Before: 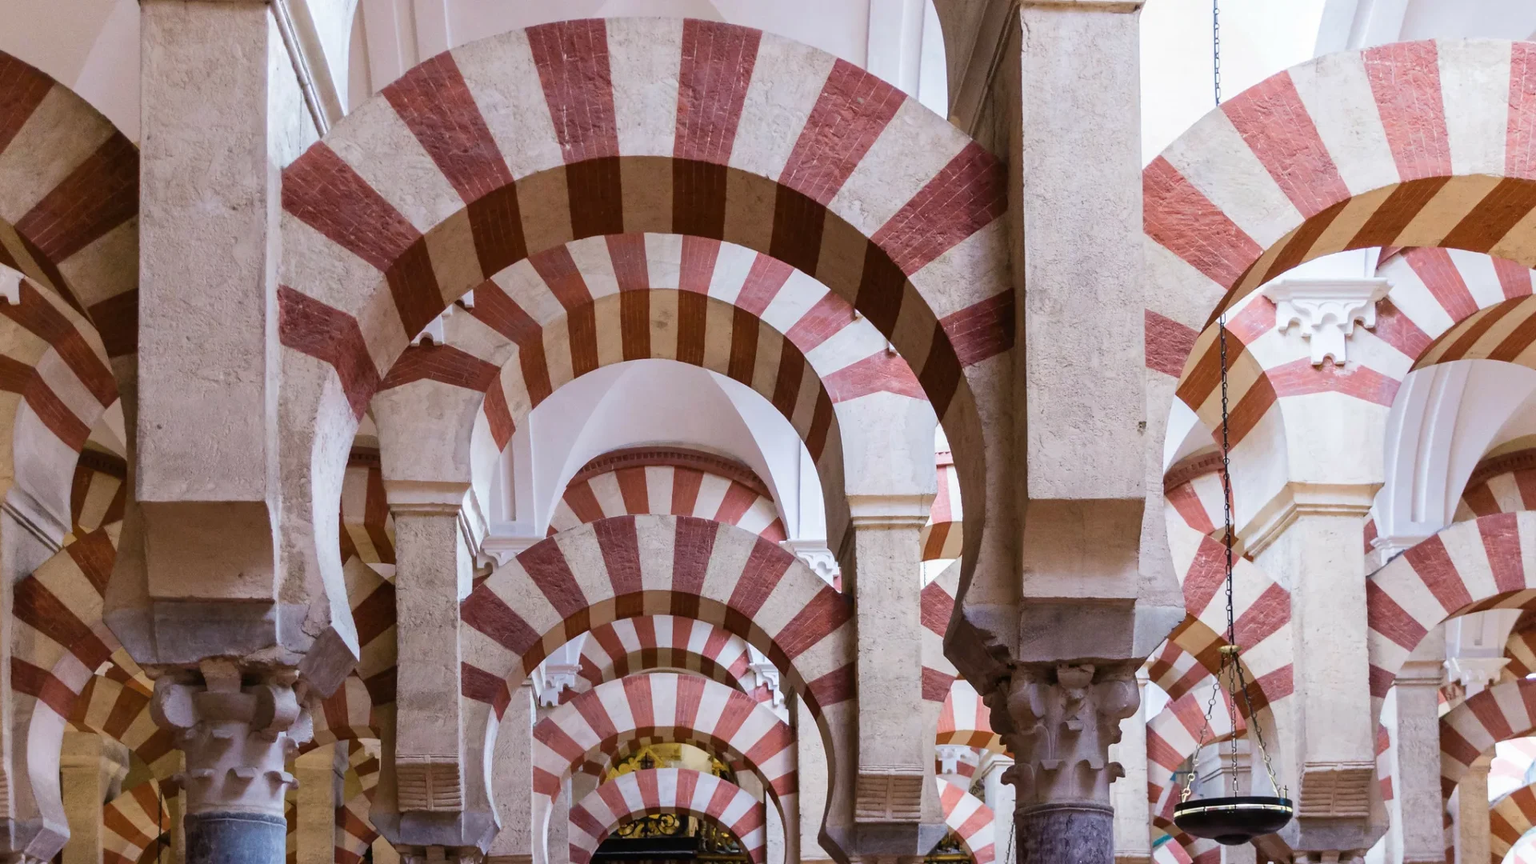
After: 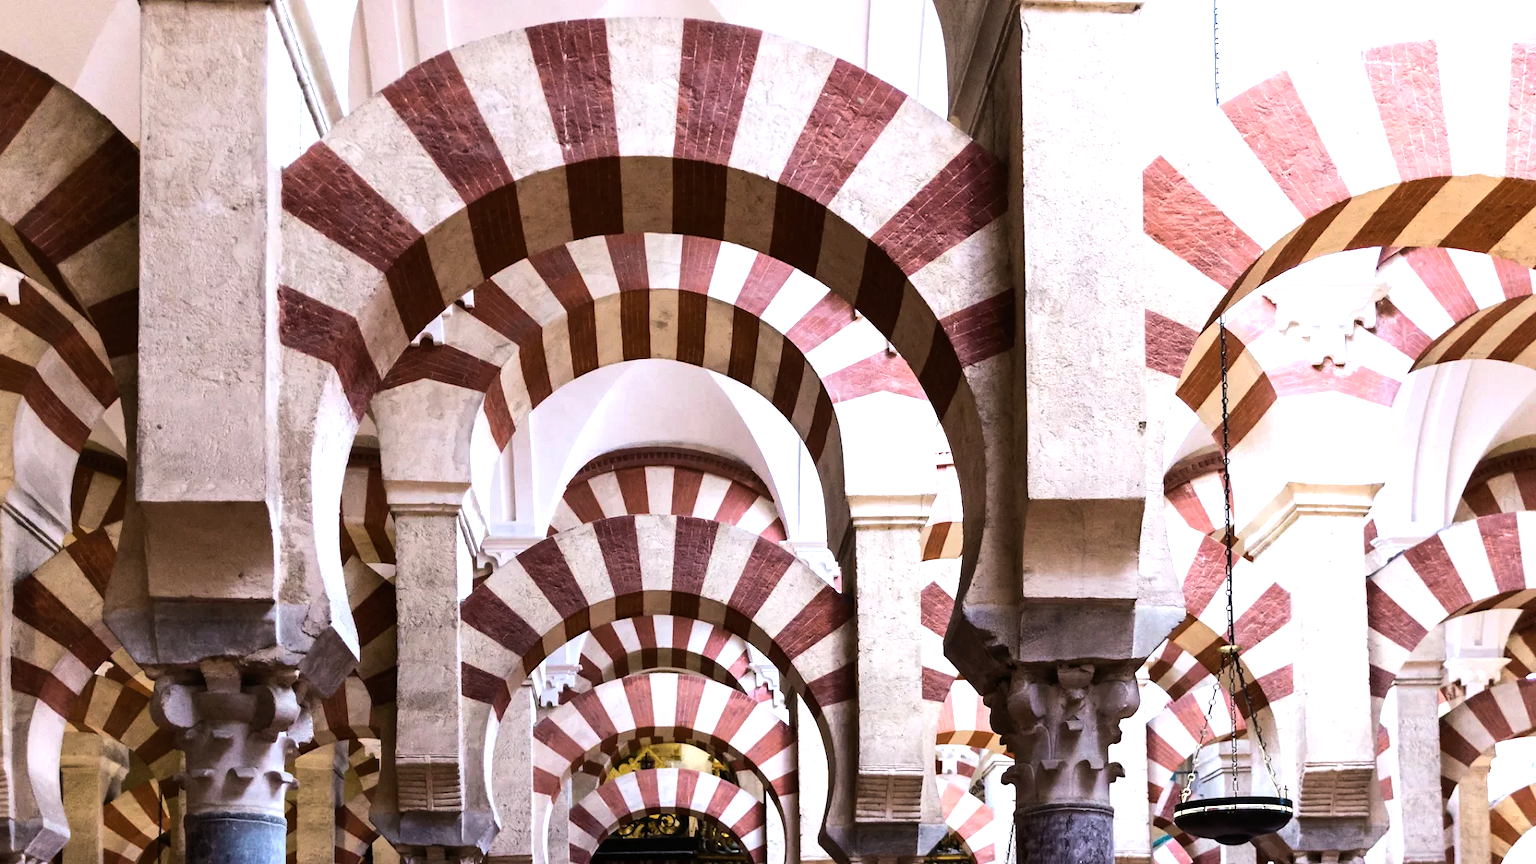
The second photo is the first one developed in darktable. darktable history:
tone equalizer: -8 EV -1.06 EV, -7 EV -1.02 EV, -6 EV -0.882 EV, -5 EV -0.6 EV, -3 EV 0.598 EV, -2 EV 0.882 EV, -1 EV 1 EV, +0 EV 1.08 EV, edges refinement/feathering 500, mask exposure compensation -1.57 EV, preserve details no
